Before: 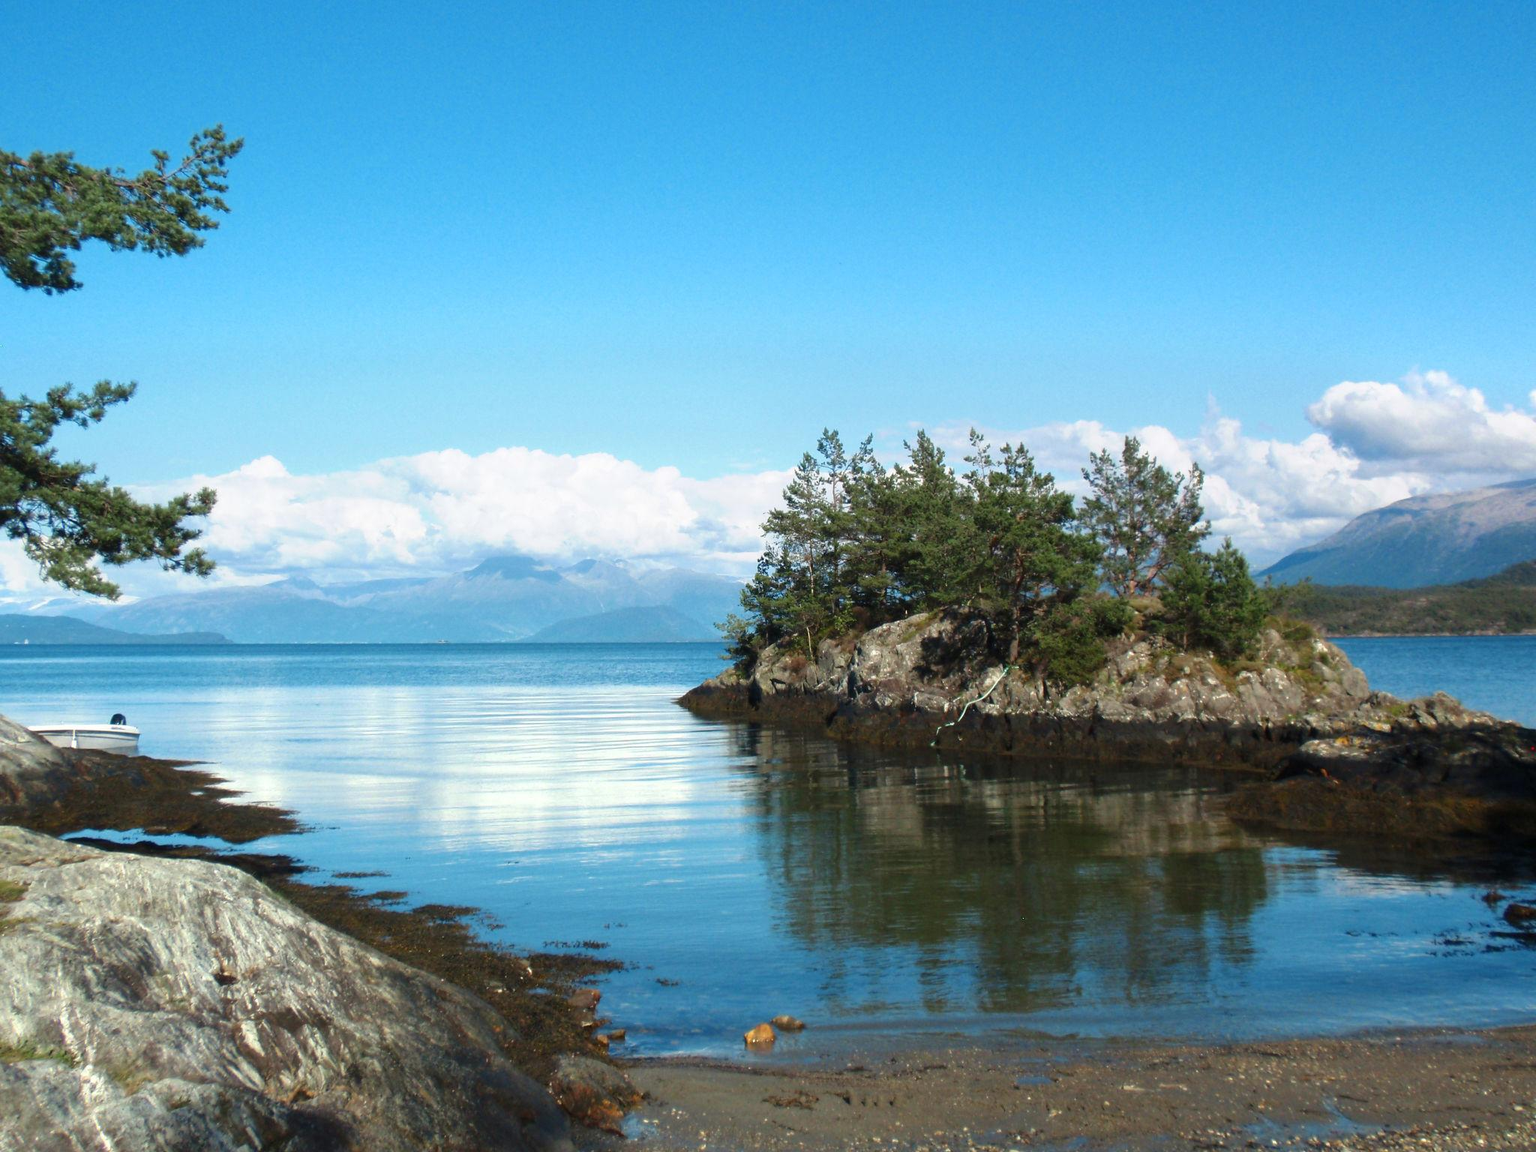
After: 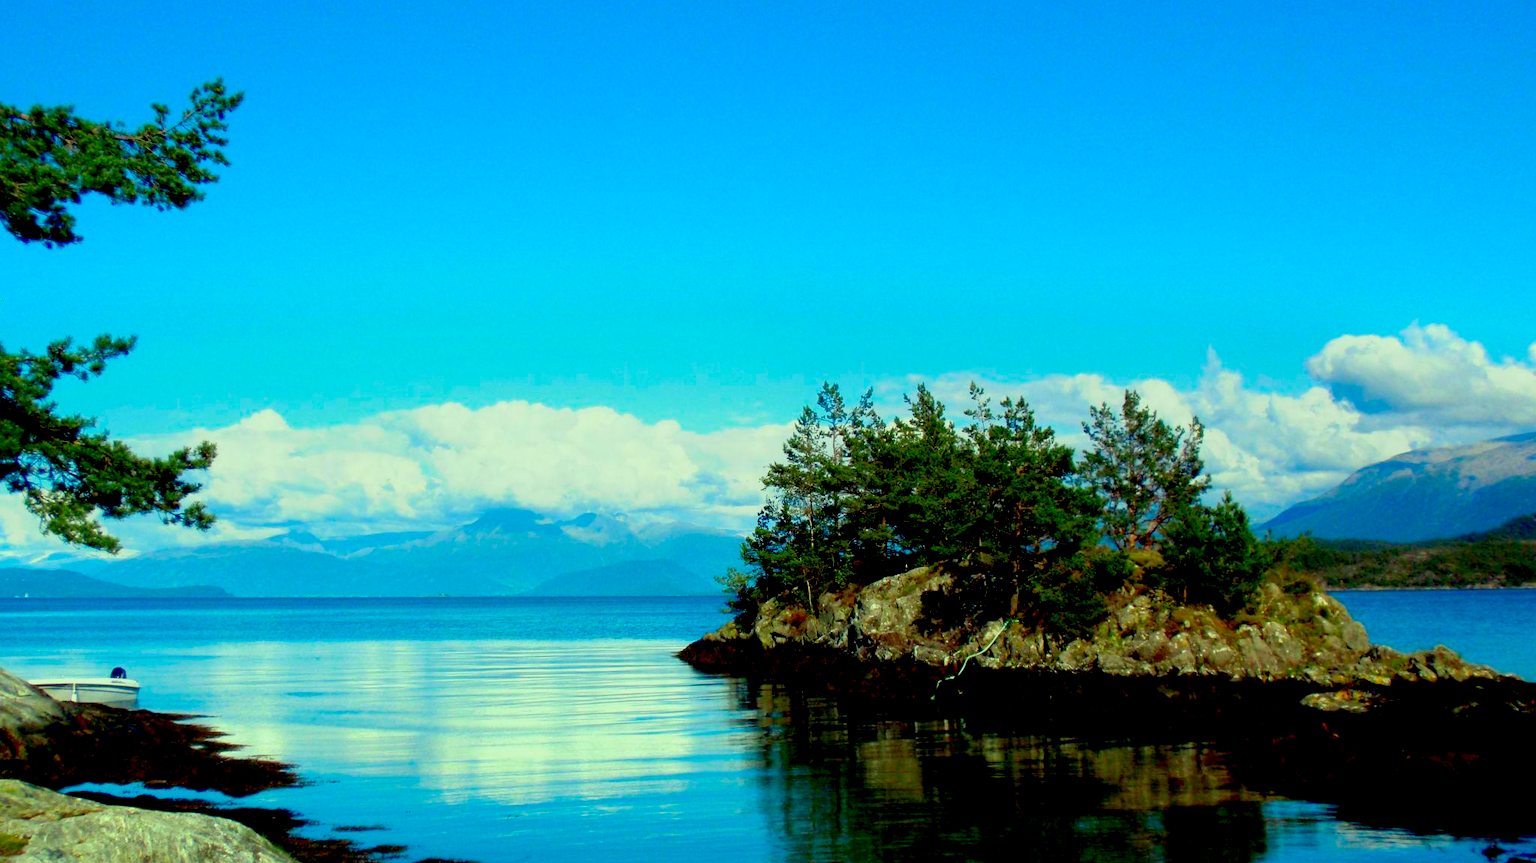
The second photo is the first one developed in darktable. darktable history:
color correction: highlights a* -10.75, highlights b* 9.9, saturation 1.72
exposure: black level correction 0.044, exposure -0.229 EV, compensate highlight preservation false
crop: top 4.044%, bottom 20.975%
